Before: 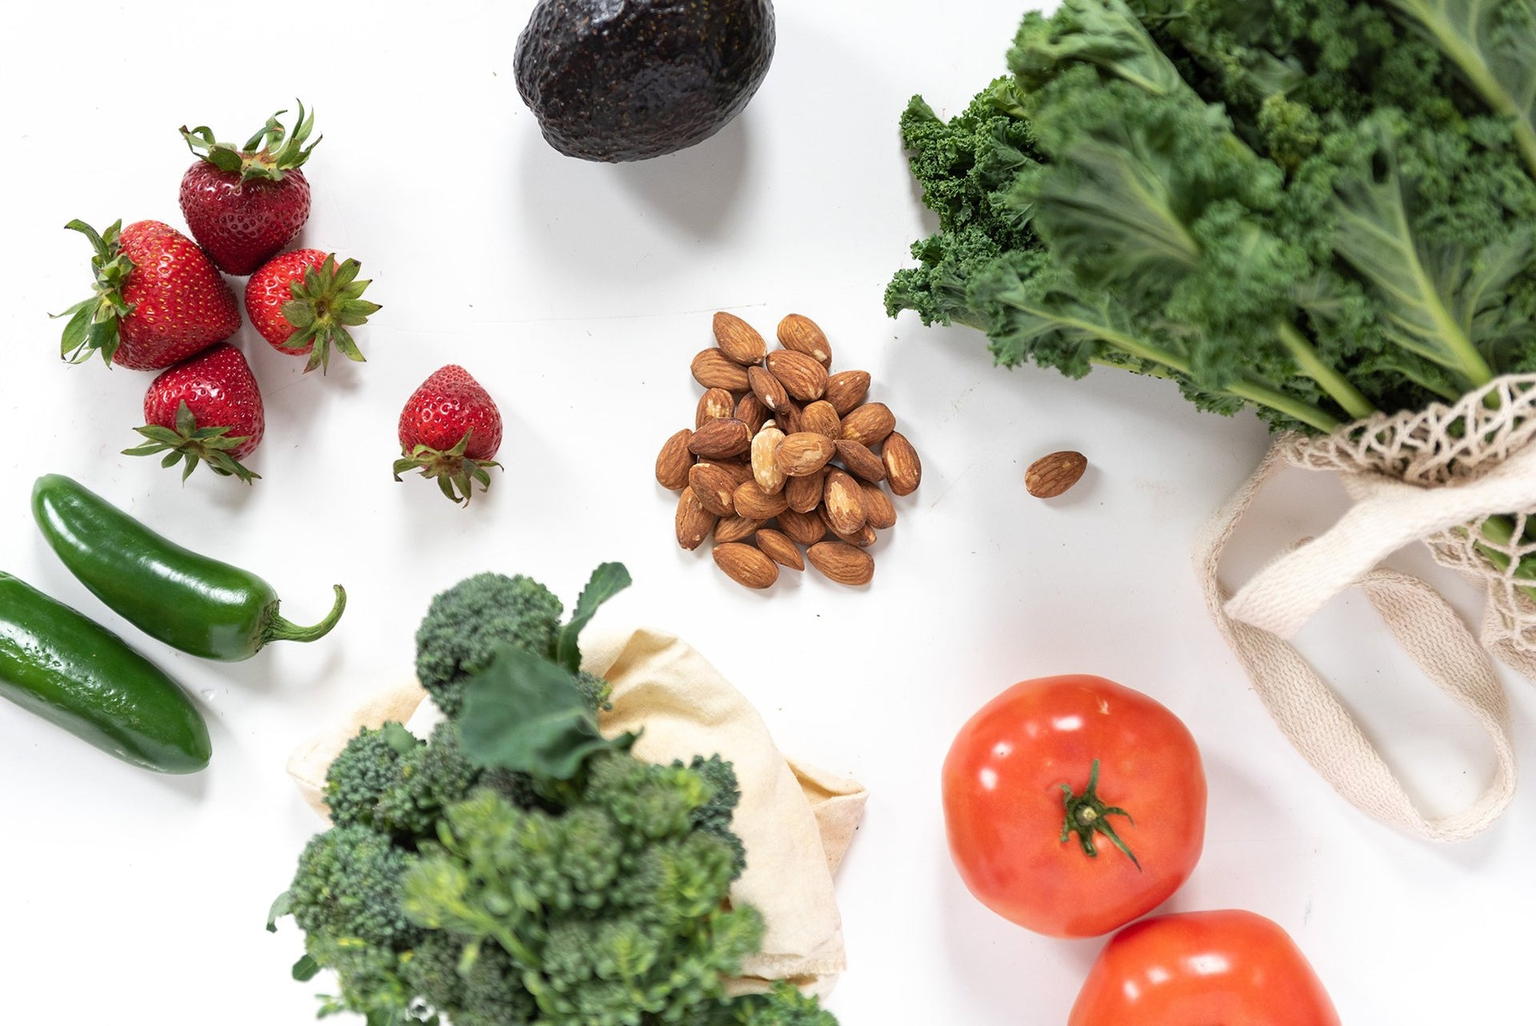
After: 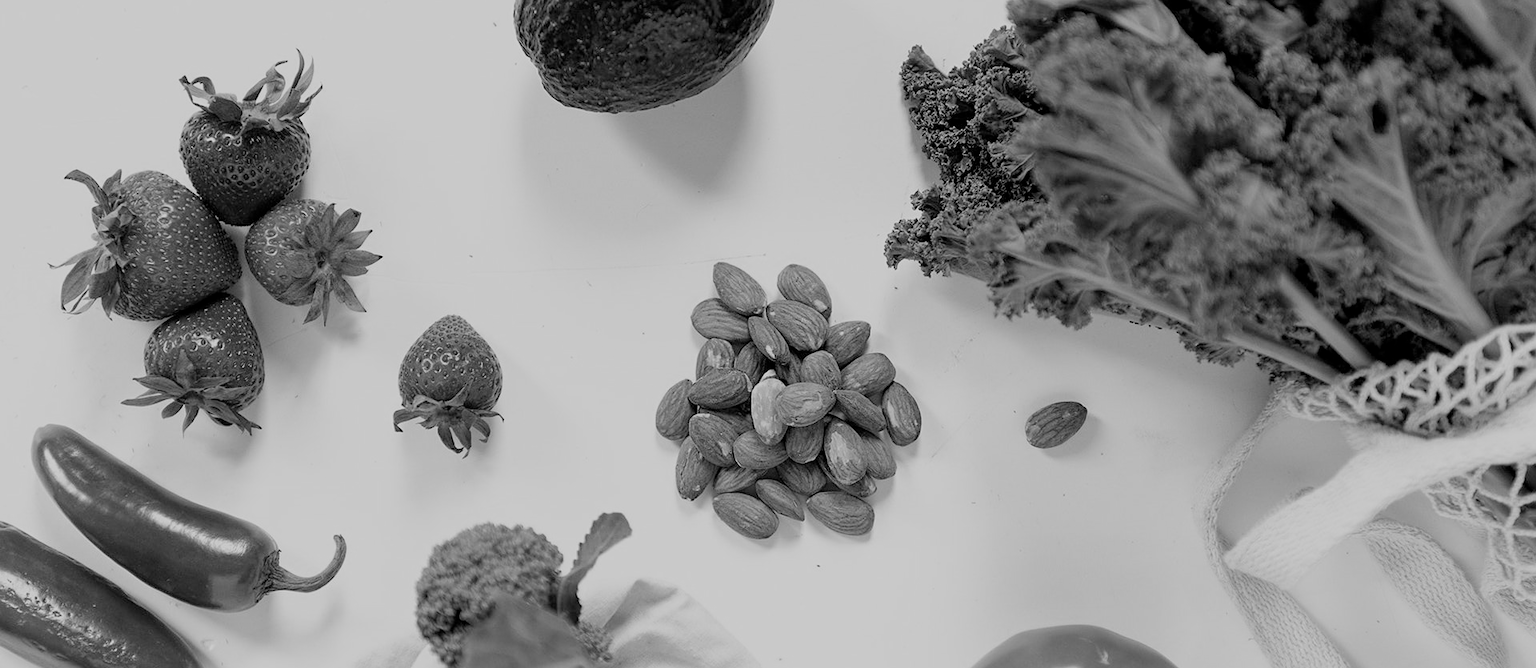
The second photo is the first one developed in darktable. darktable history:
sharpen: amount 0.206
filmic rgb: black relative exposure -8.82 EV, white relative exposure 4.99 EV, target black luminance 0%, hardness 3.79, latitude 66.37%, contrast 0.821, highlights saturation mix 11.06%, shadows ↔ highlights balance 20.23%, add noise in highlights 0.001, preserve chrominance no, color science v3 (2019), use custom middle-gray values true, iterations of high-quality reconstruction 0, contrast in highlights soft
crop and rotate: top 4.866%, bottom 29.955%
color calibration: output gray [0.246, 0.254, 0.501, 0], illuminant as shot in camera, x 0.37, y 0.382, temperature 4315.8 K
